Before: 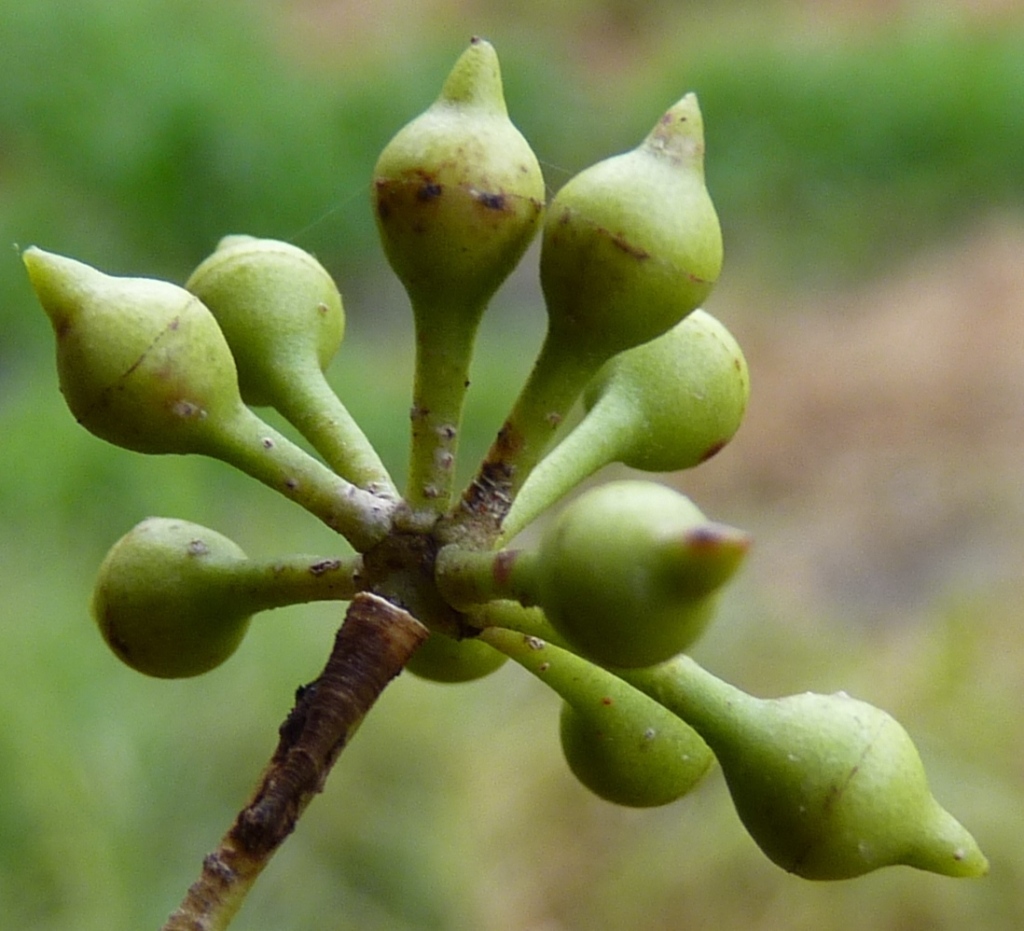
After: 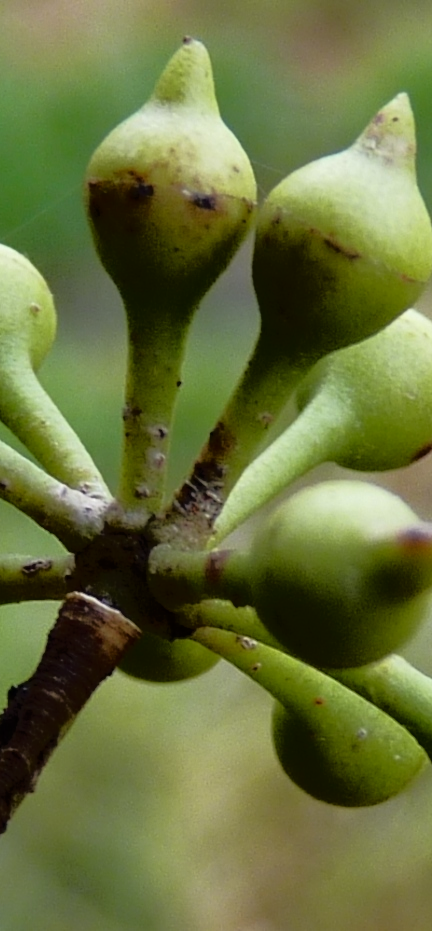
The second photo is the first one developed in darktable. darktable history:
contrast brightness saturation: contrast 0.034, brightness -0.033
tone equalizer: -8 EV -1.82 EV, -7 EV -1.14 EV, -6 EV -1.63 EV, edges refinement/feathering 500, mask exposure compensation -1.57 EV, preserve details no
crop: left 28.159%, right 29.589%
